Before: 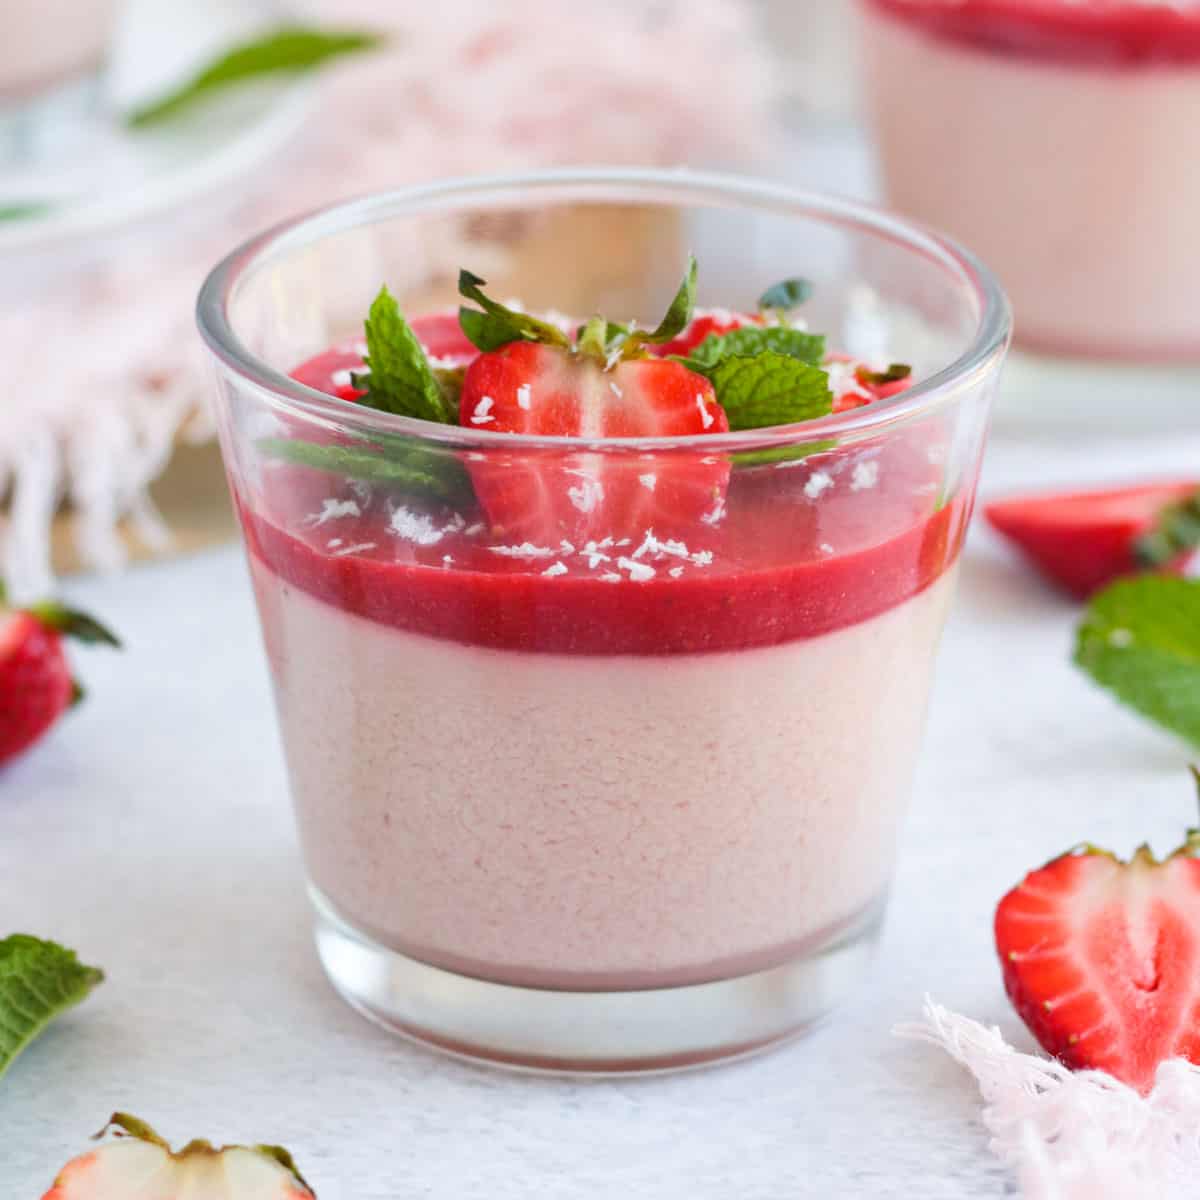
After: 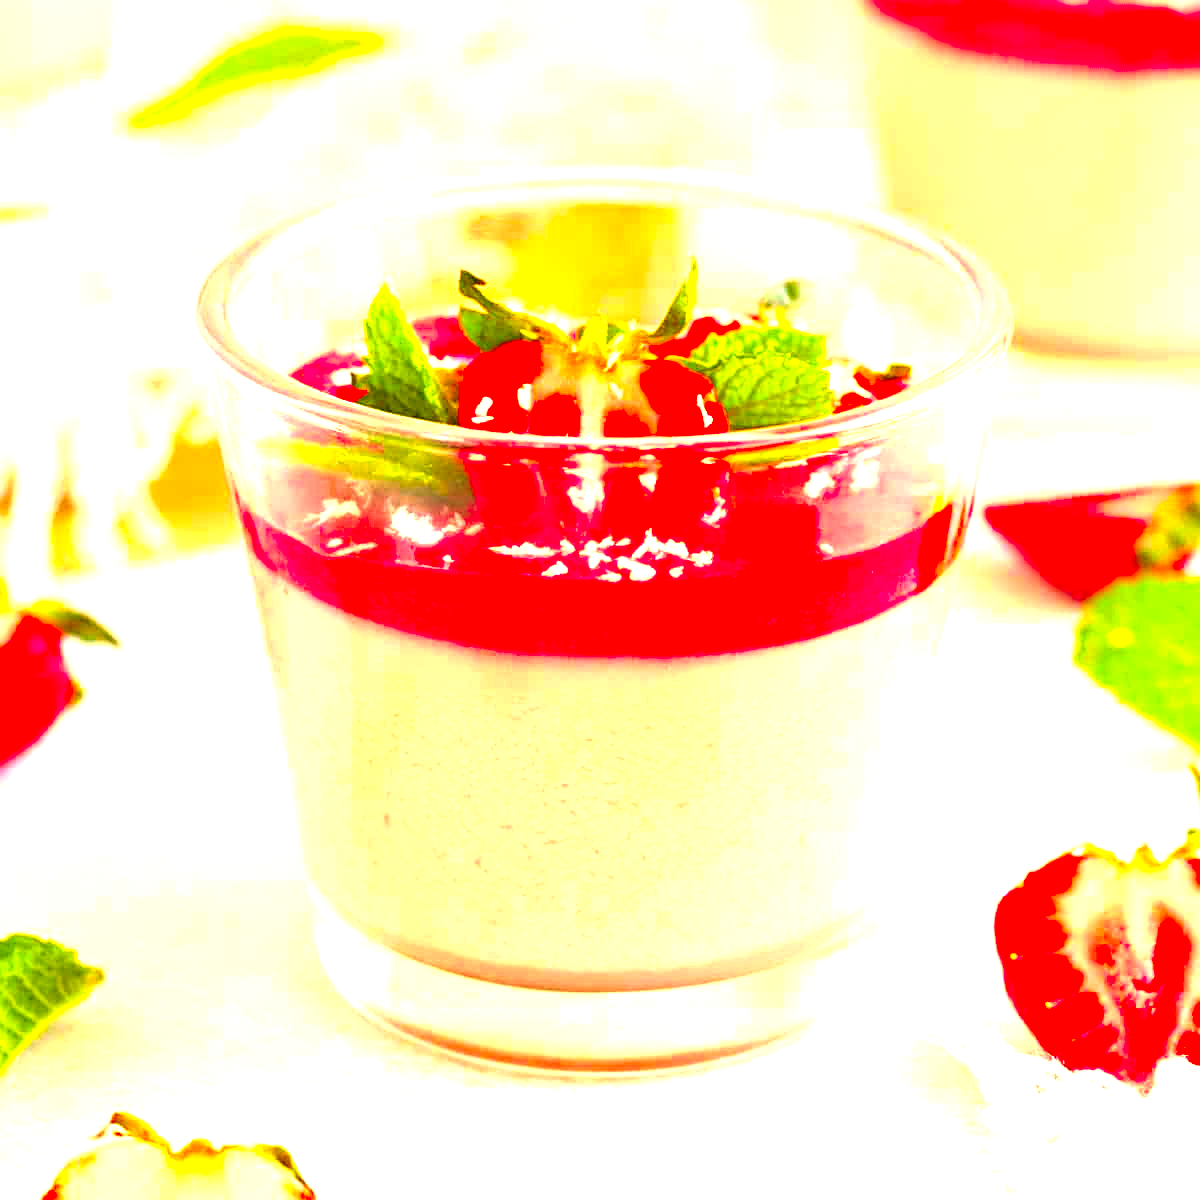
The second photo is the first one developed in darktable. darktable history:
color correction: highlights a* 10.44, highlights b* 30.04, shadows a* 2.73, shadows b* 17.51, saturation 1.72
sharpen: on, module defaults
exposure: black level correction 0.001, exposure 1.84 EV, compensate highlight preservation false
